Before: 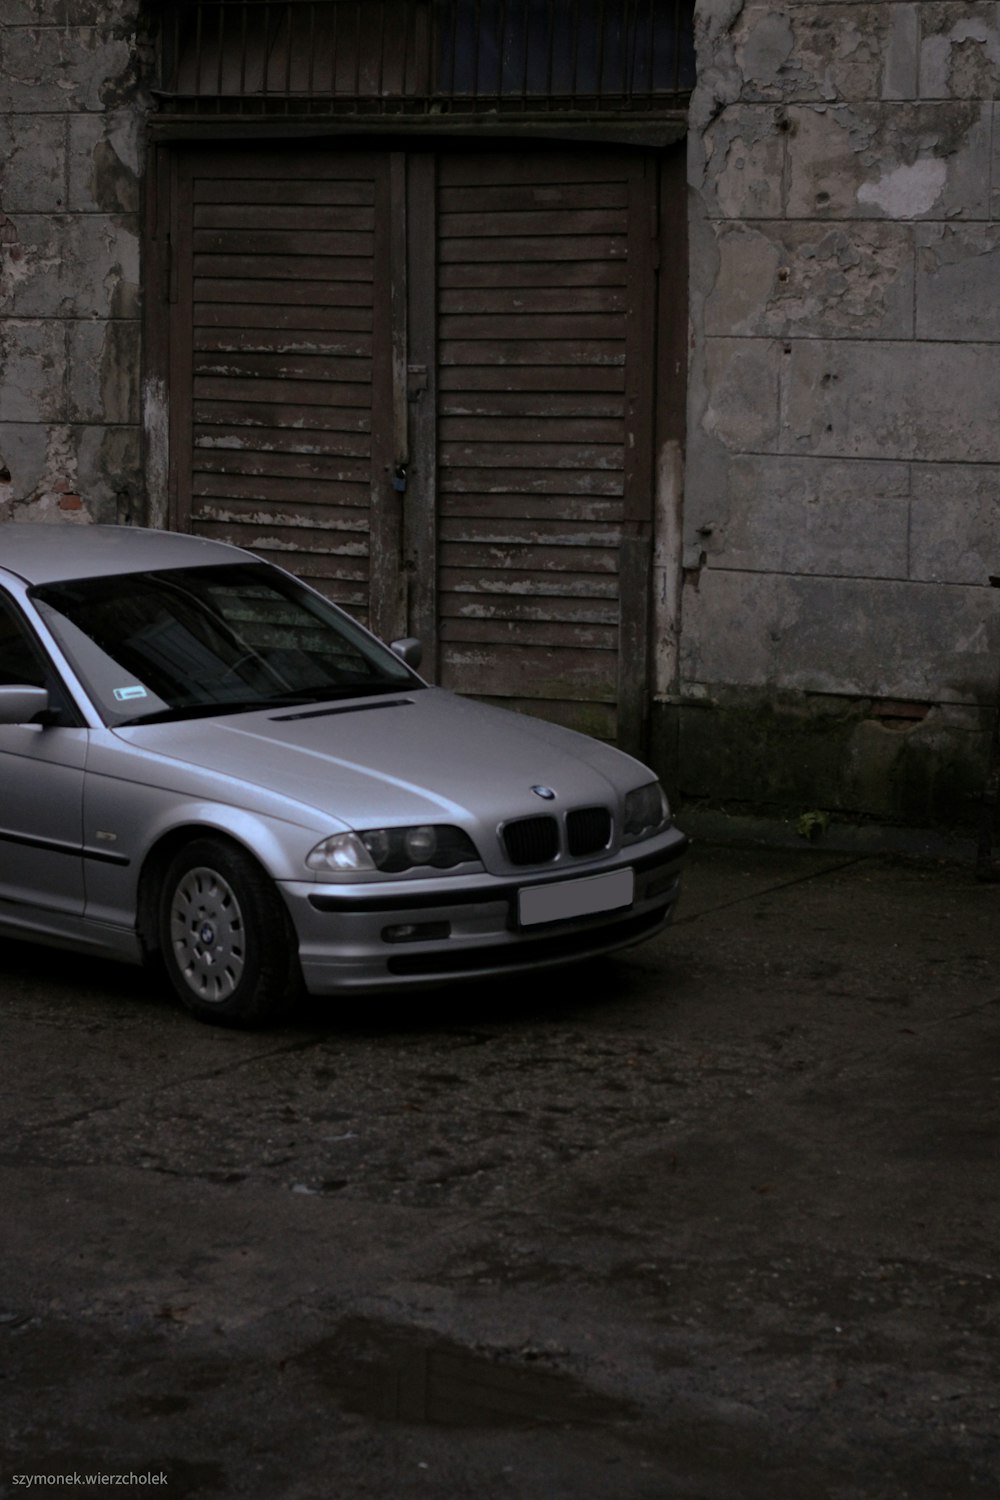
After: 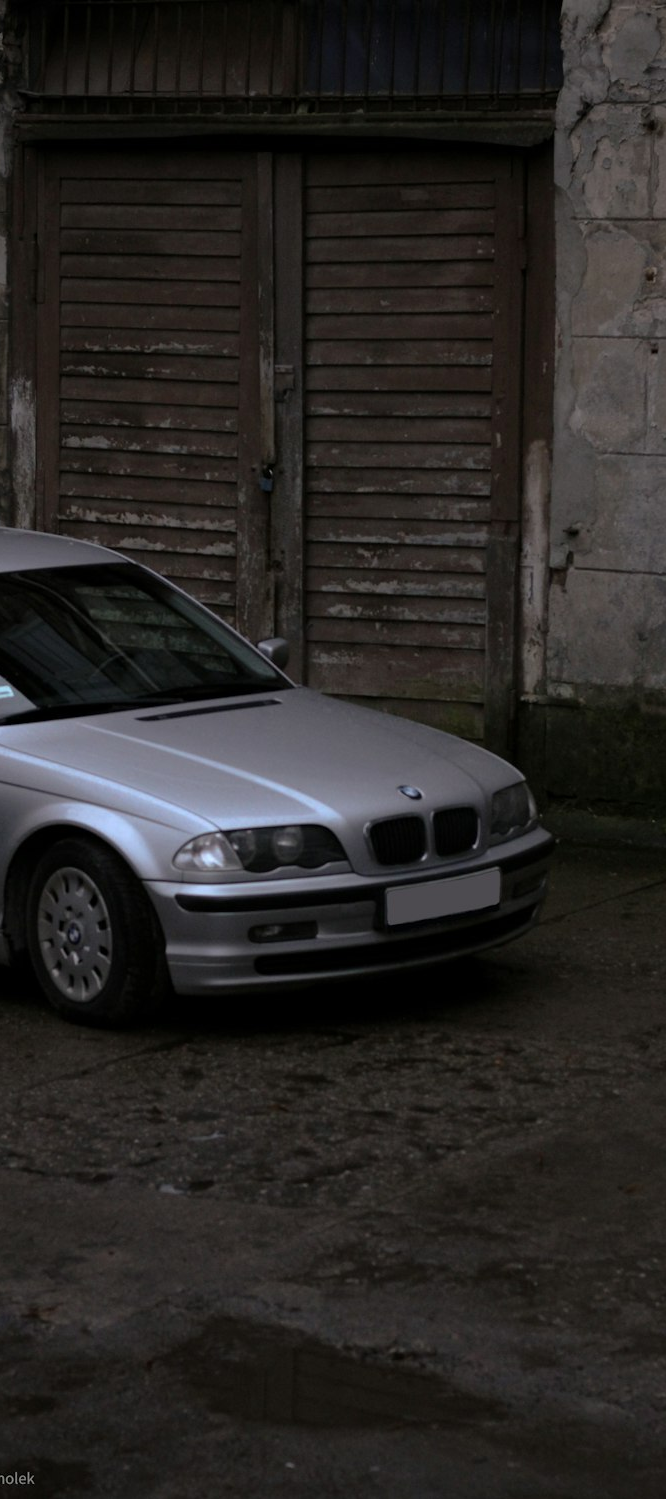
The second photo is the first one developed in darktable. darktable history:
exposure: compensate highlight preservation false
crop and rotate: left 13.342%, right 19.991%
